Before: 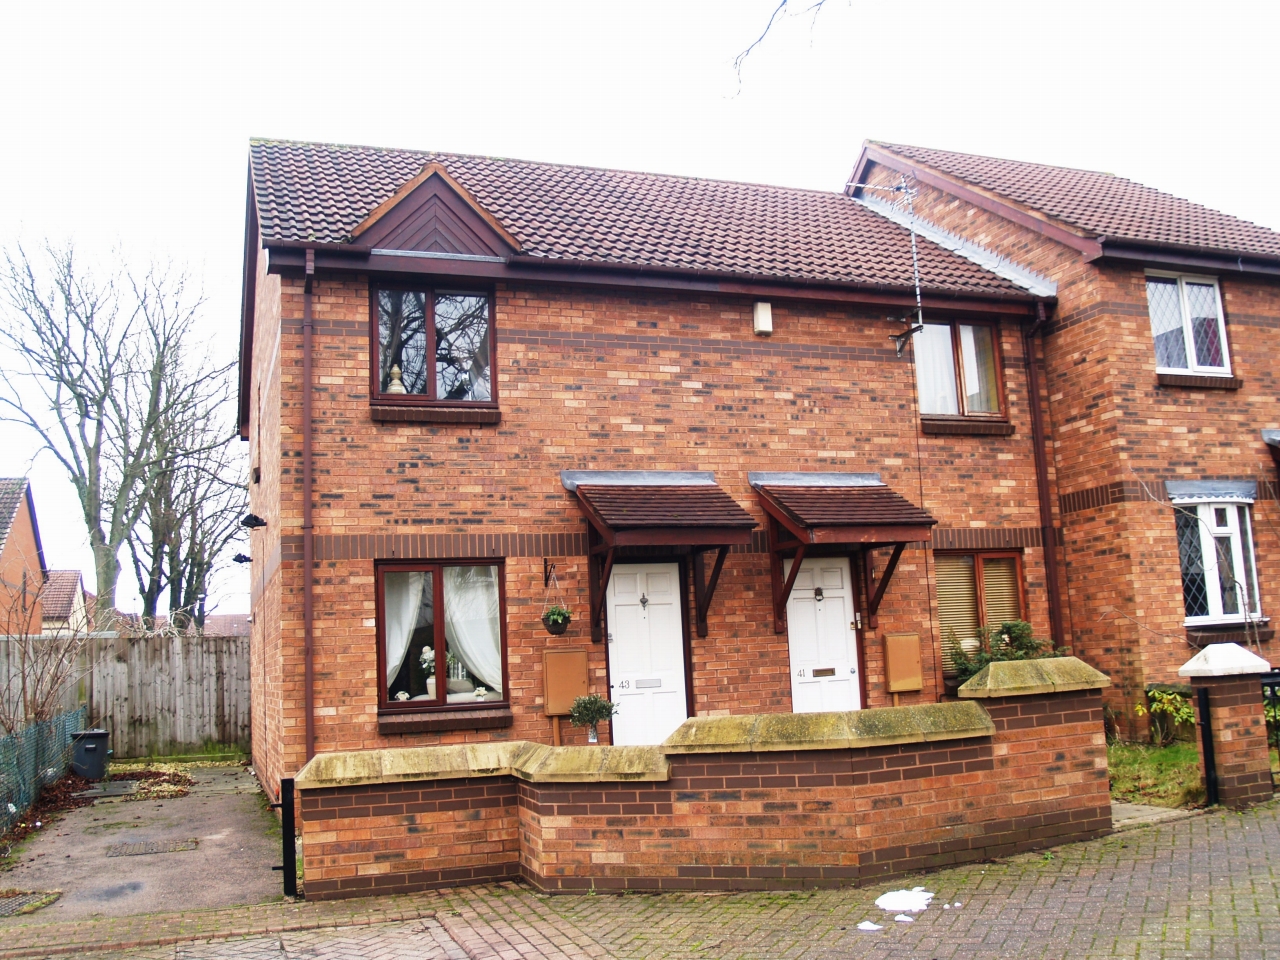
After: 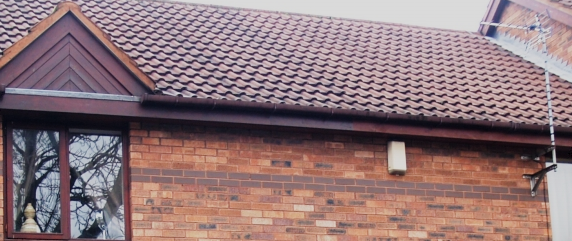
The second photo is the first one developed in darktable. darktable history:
vignetting: fall-off start 100%, brightness -0.406, saturation -0.3, width/height ratio 1.324, dithering 8-bit output, unbound false
crop: left 28.64%, top 16.832%, right 26.637%, bottom 58.055%
filmic rgb: hardness 4.17
